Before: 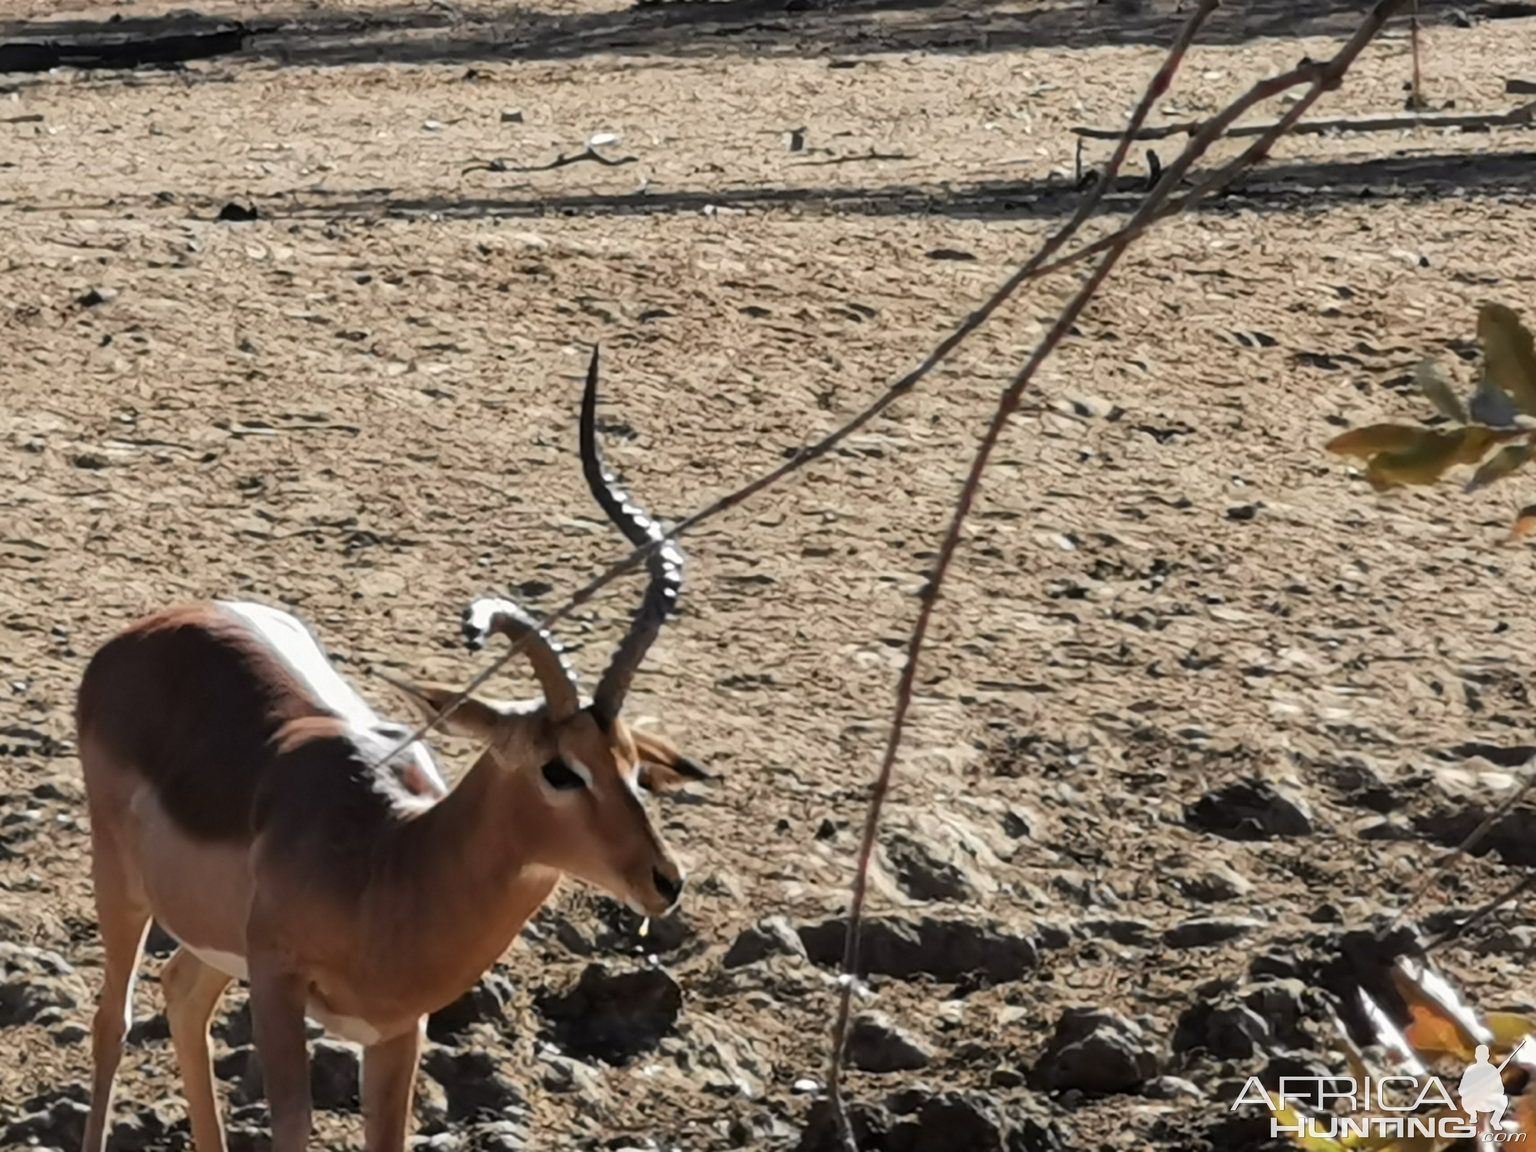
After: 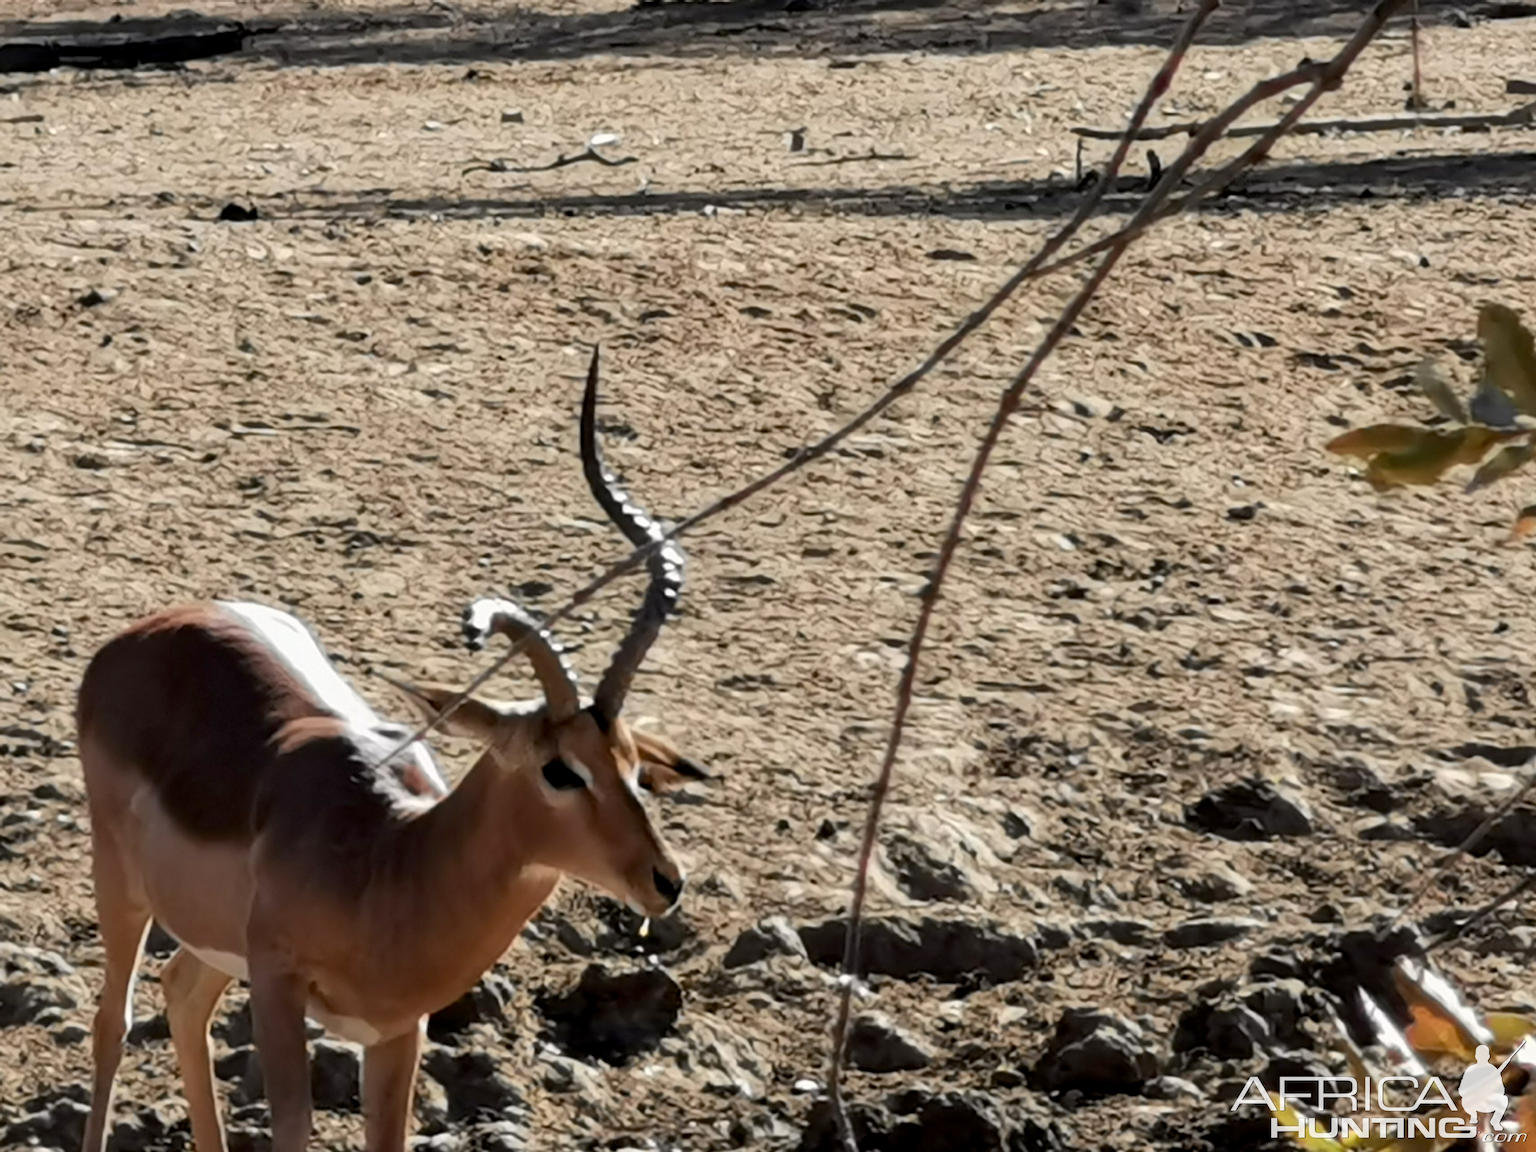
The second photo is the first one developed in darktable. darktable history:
exposure: black level correction 0.005, exposure 0.004 EV, compensate highlight preservation false
